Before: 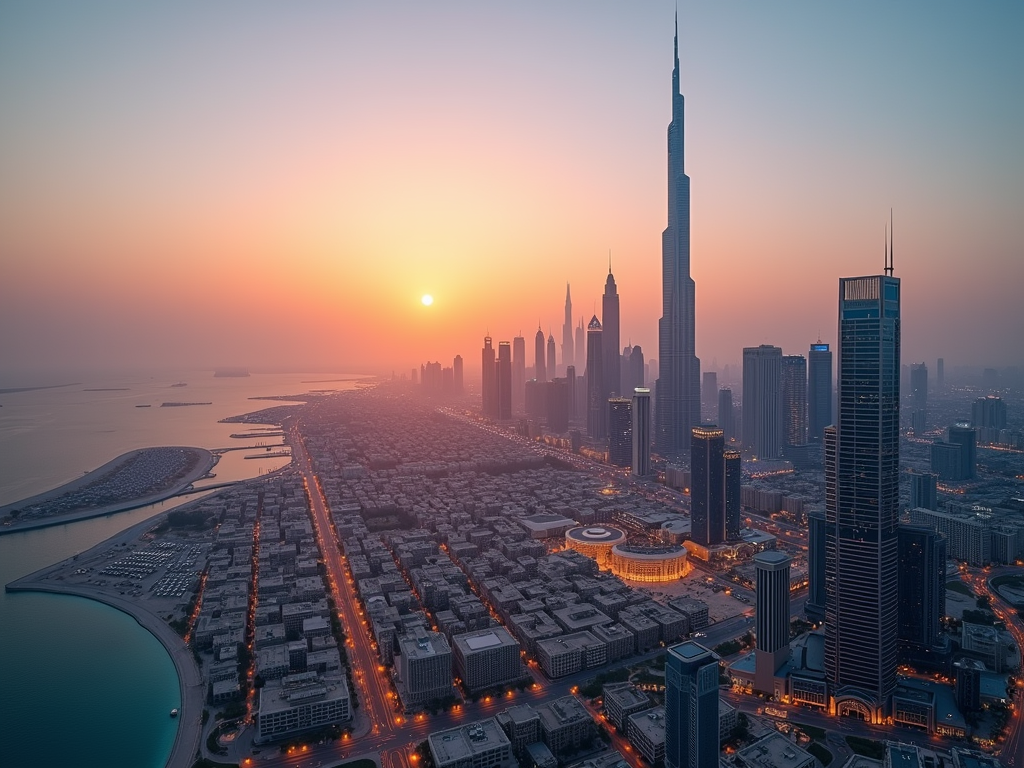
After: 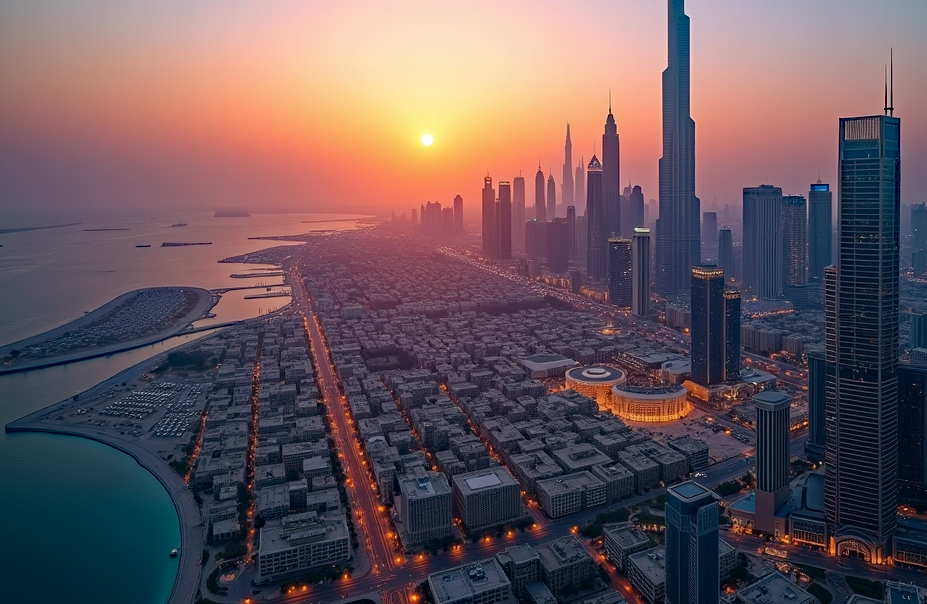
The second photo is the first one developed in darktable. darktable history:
crop: top 20.916%, right 9.437%, bottom 0.316%
haze removal: strength 0.42, compatibility mode true, adaptive false
